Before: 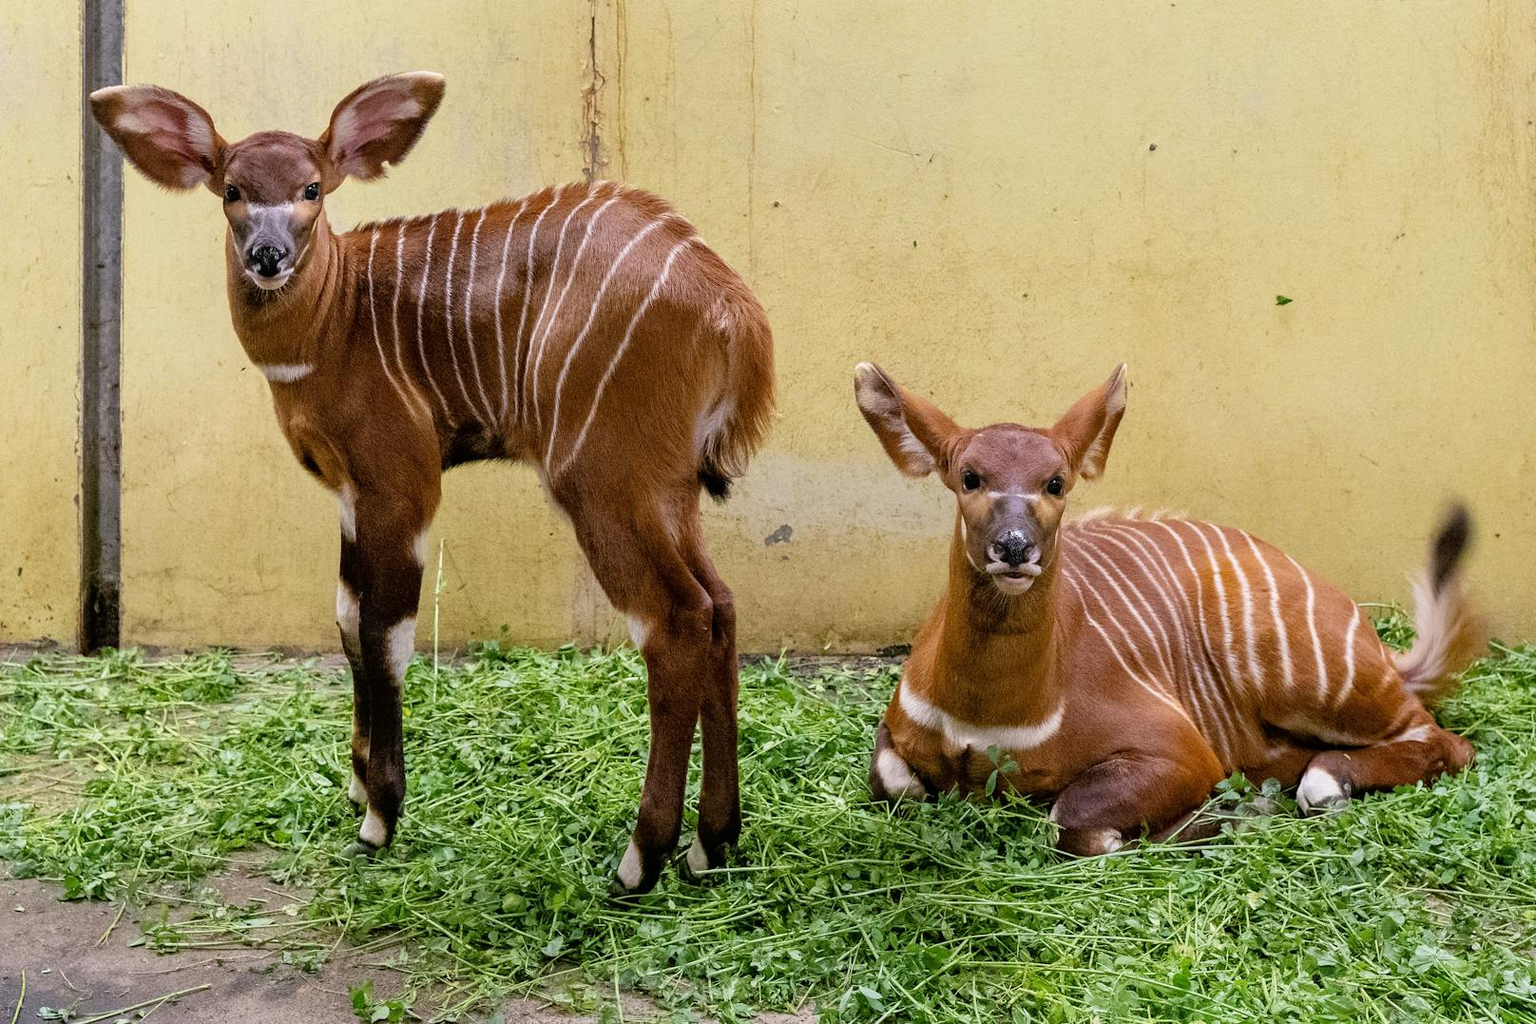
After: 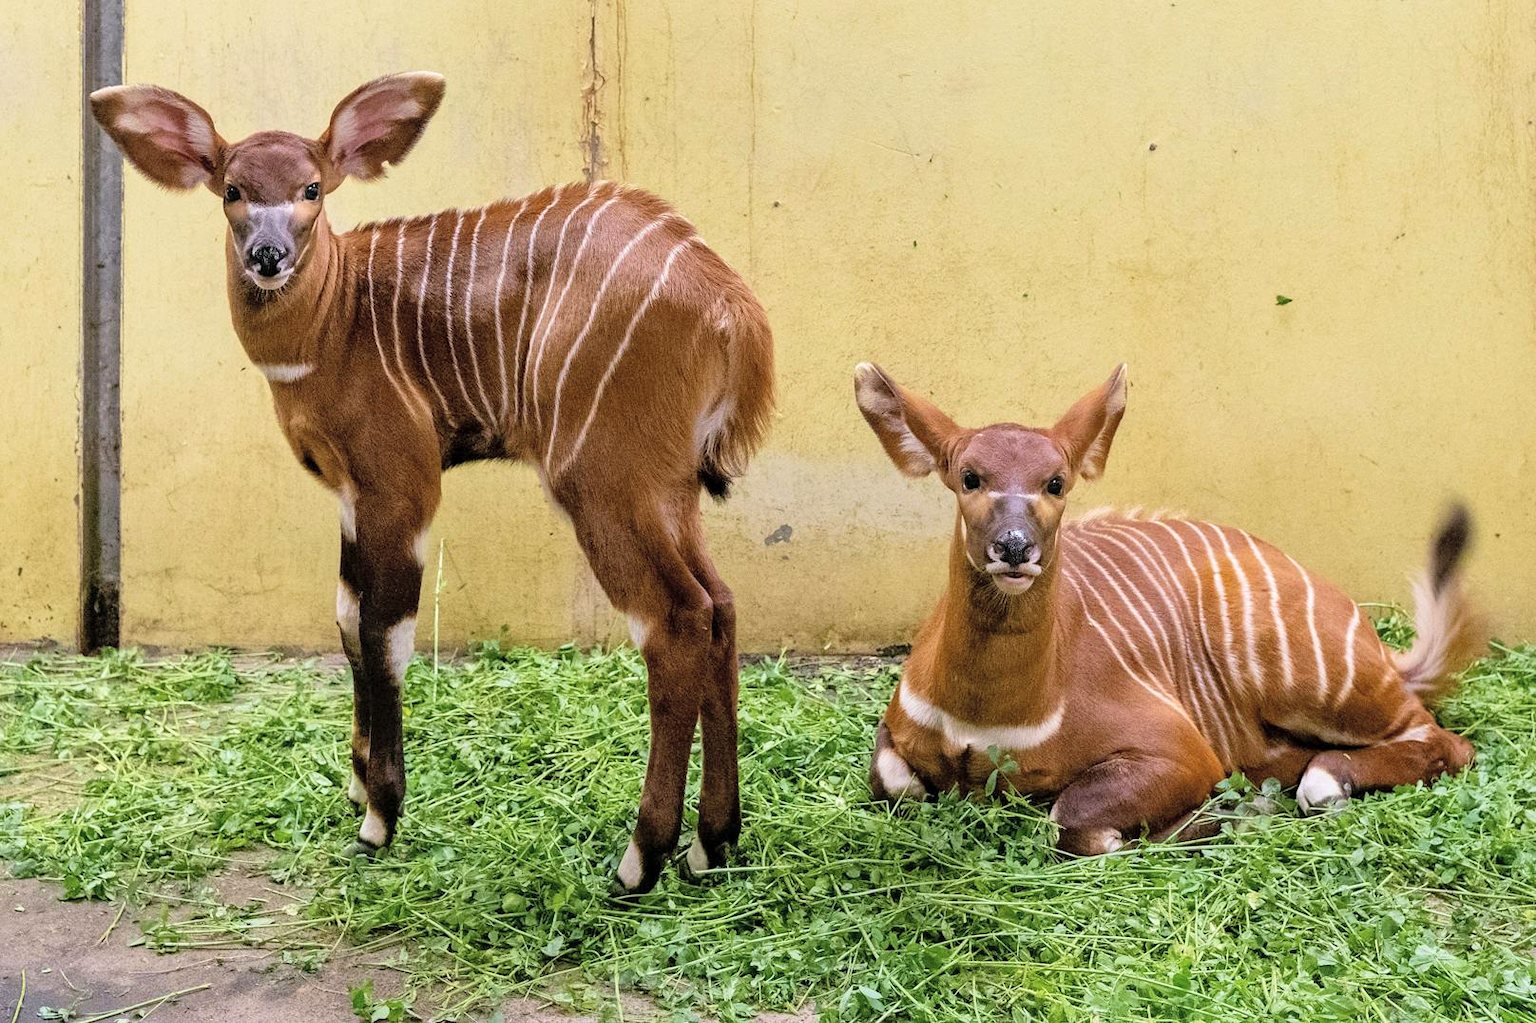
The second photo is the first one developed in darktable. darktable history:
local contrast: mode bilateral grid, contrast 20, coarseness 50, detail 119%, midtone range 0.2
contrast brightness saturation: brightness 0.141
velvia: strength 14.33%
